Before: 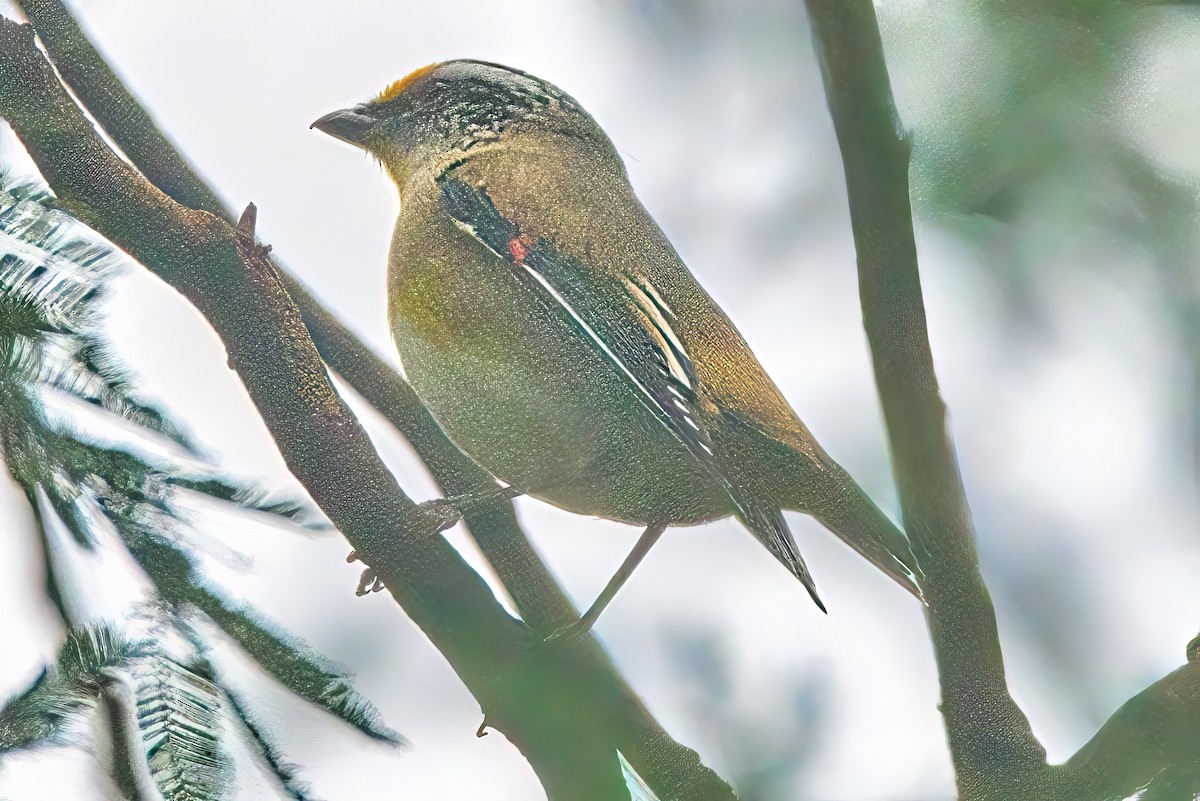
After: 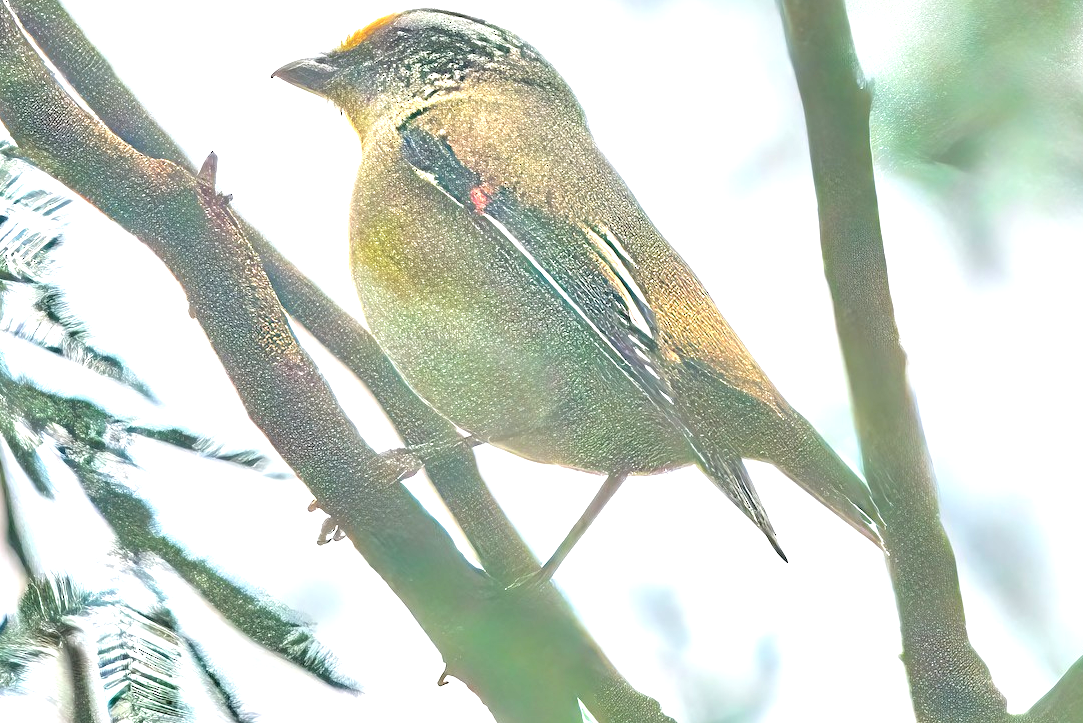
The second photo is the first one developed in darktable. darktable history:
crop: left 3.329%, top 6.418%, right 6.389%, bottom 3.265%
exposure: black level correction 0, exposure 1.001 EV, compensate exposure bias true, compensate highlight preservation false
